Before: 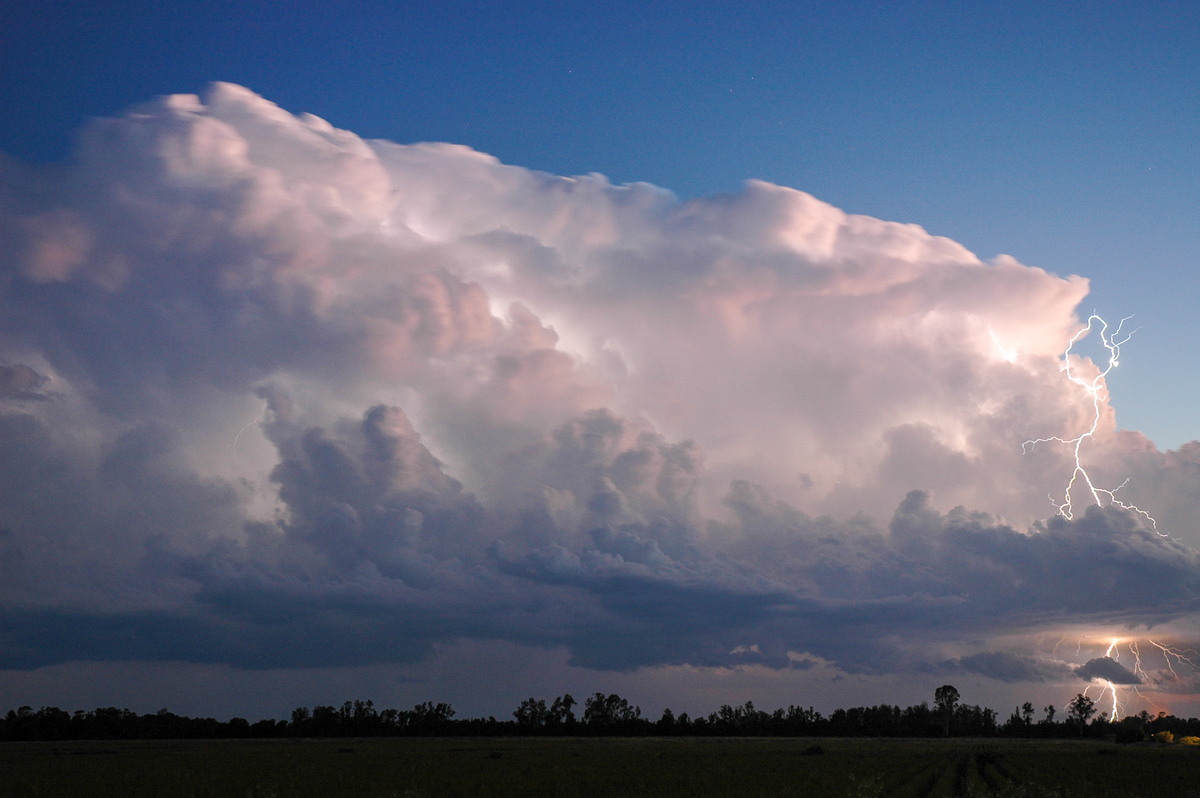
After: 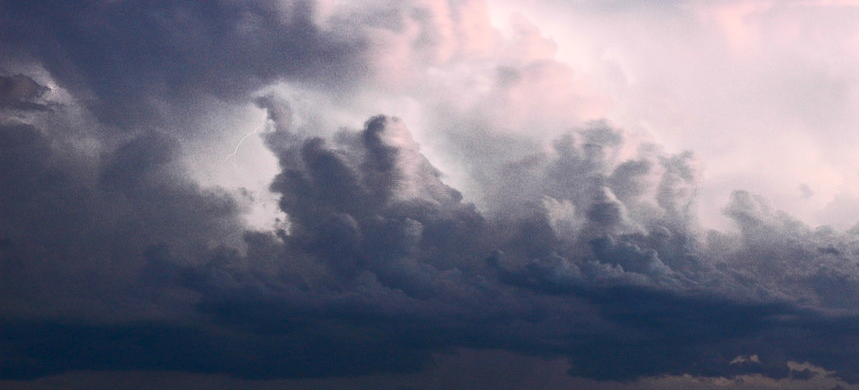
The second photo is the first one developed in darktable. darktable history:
tone curve: curves: ch0 [(0, 0) (0.427, 0.375) (0.616, 0.801) (1, 1)], color space Lab, independent channels, preserve colors none
crop: top 36.414%, right 28.396%, bottom 14.7%
exposure: black level correction 0.004, exposure 0.015 EV, compensate exposure bias true, compensate highlight preservation false
